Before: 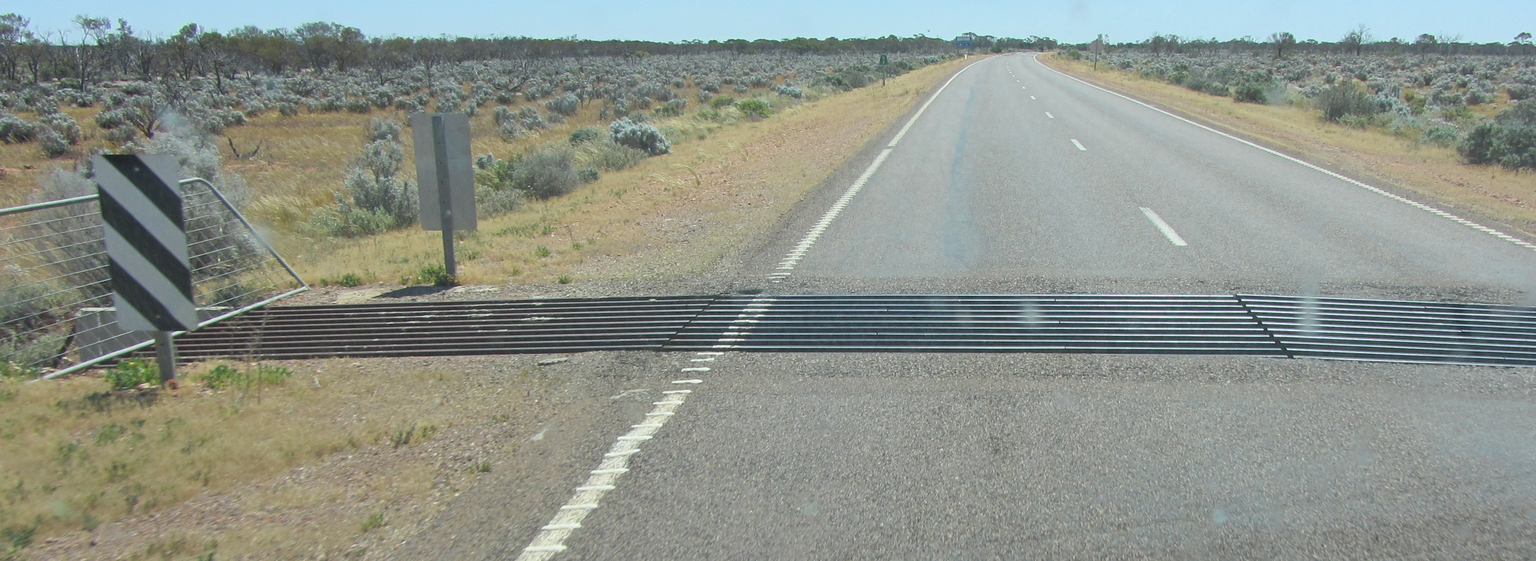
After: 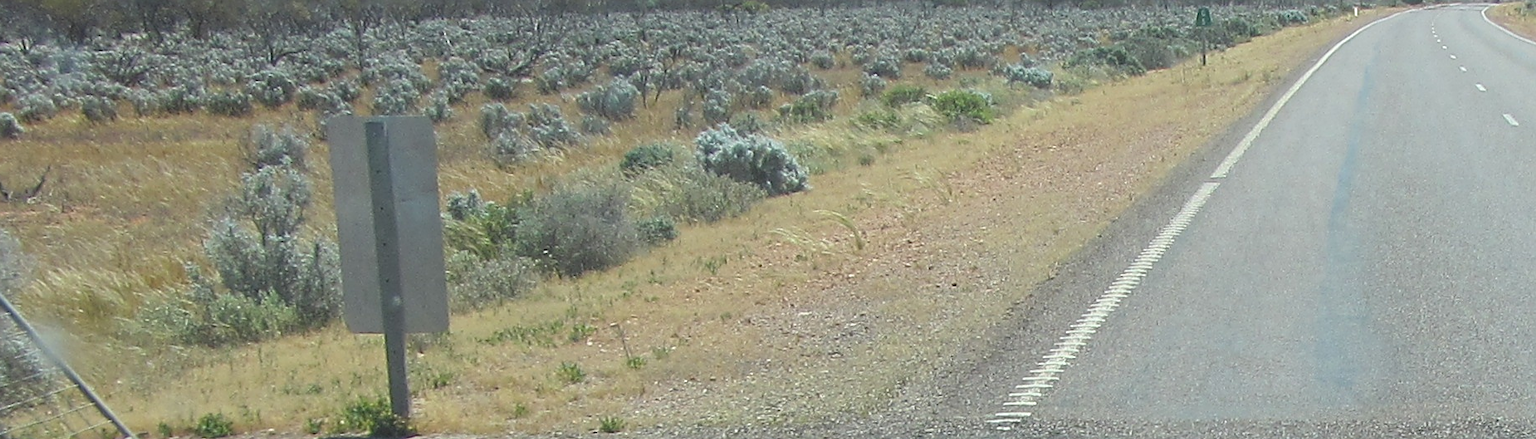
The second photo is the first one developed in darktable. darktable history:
crop: left 15.306%, top 9.065%, right 30.789%, bottom 48.638%
sharpen: on, module defaults
